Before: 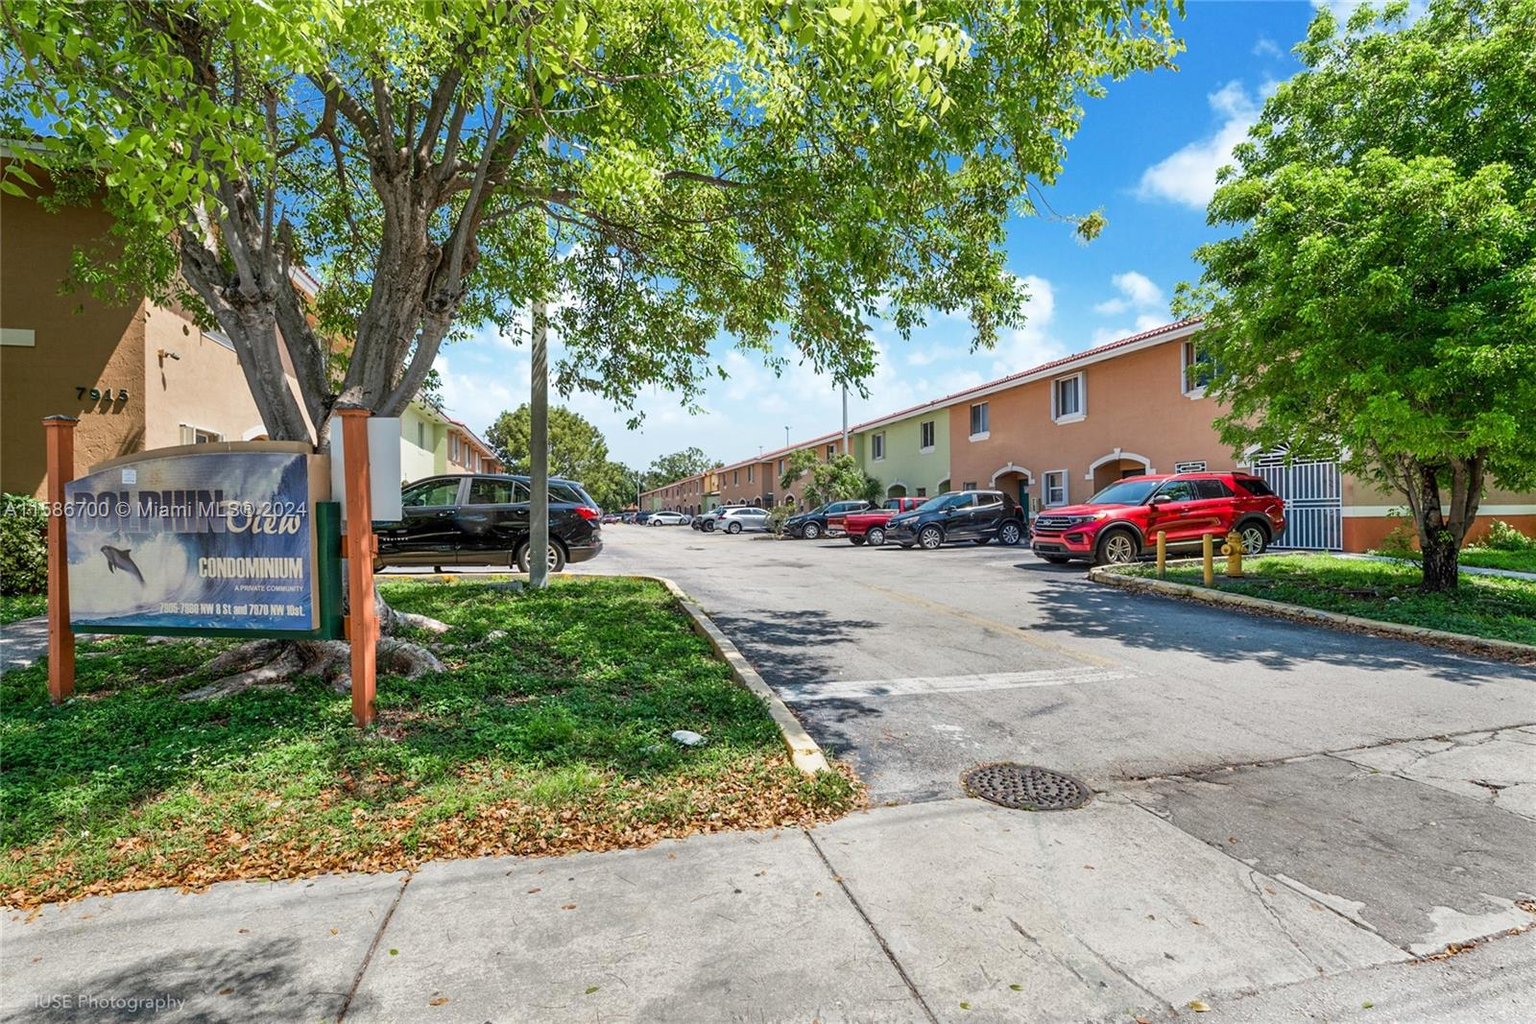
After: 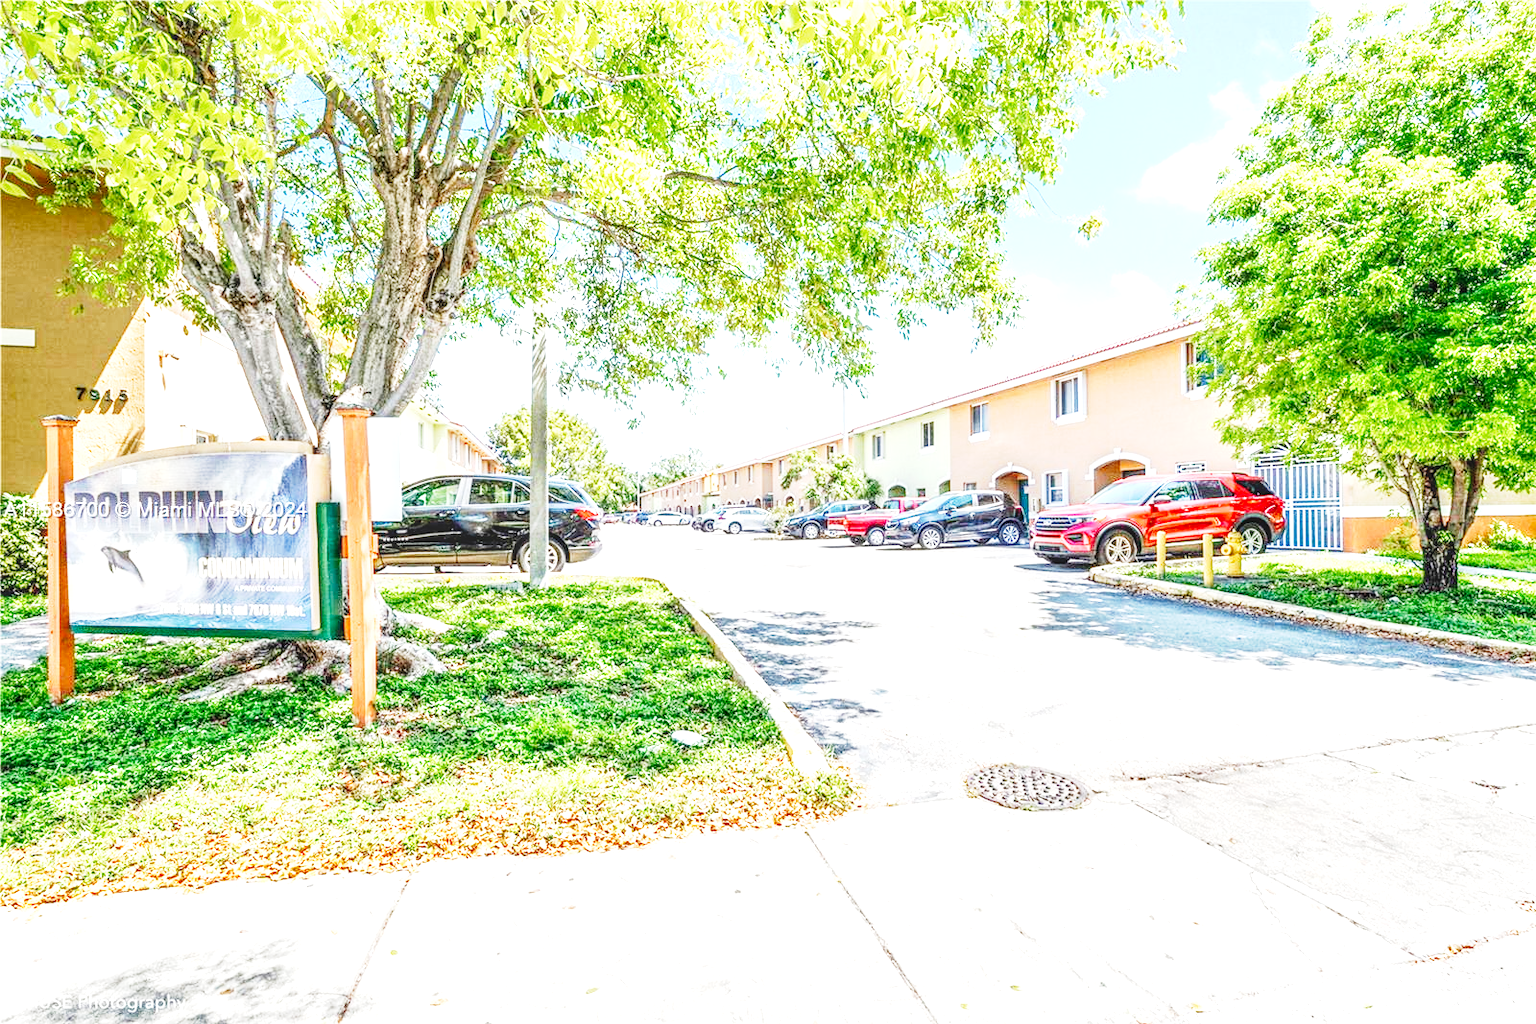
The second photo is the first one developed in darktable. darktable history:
local contrast: highlights 0%, shadows 0%, detail 133%
base curve: curves: ch0 [(0, 0) (0, 0.001) (0.001, 0.001) (0.004, 0.002) (0.007, 0.004) (0.015, 0.013) (0.033, 0.045) (0.052, 0.096) (0.075, 0.17) (0.099, 0.241) (0.163, 0.42) (0.219, 0.55) (0.259, 0.616) (0.327, 0.722) (0.365, 0.765) (0.522, 0.873) (0.547, 0.881) (0.689, 0.919) (0.826, 0.952) (1, 1)], preserve colors none
exposure: black level correction 0, exposure 1.625 EV, compensate exposure bias true, compensate highlight preservation false
